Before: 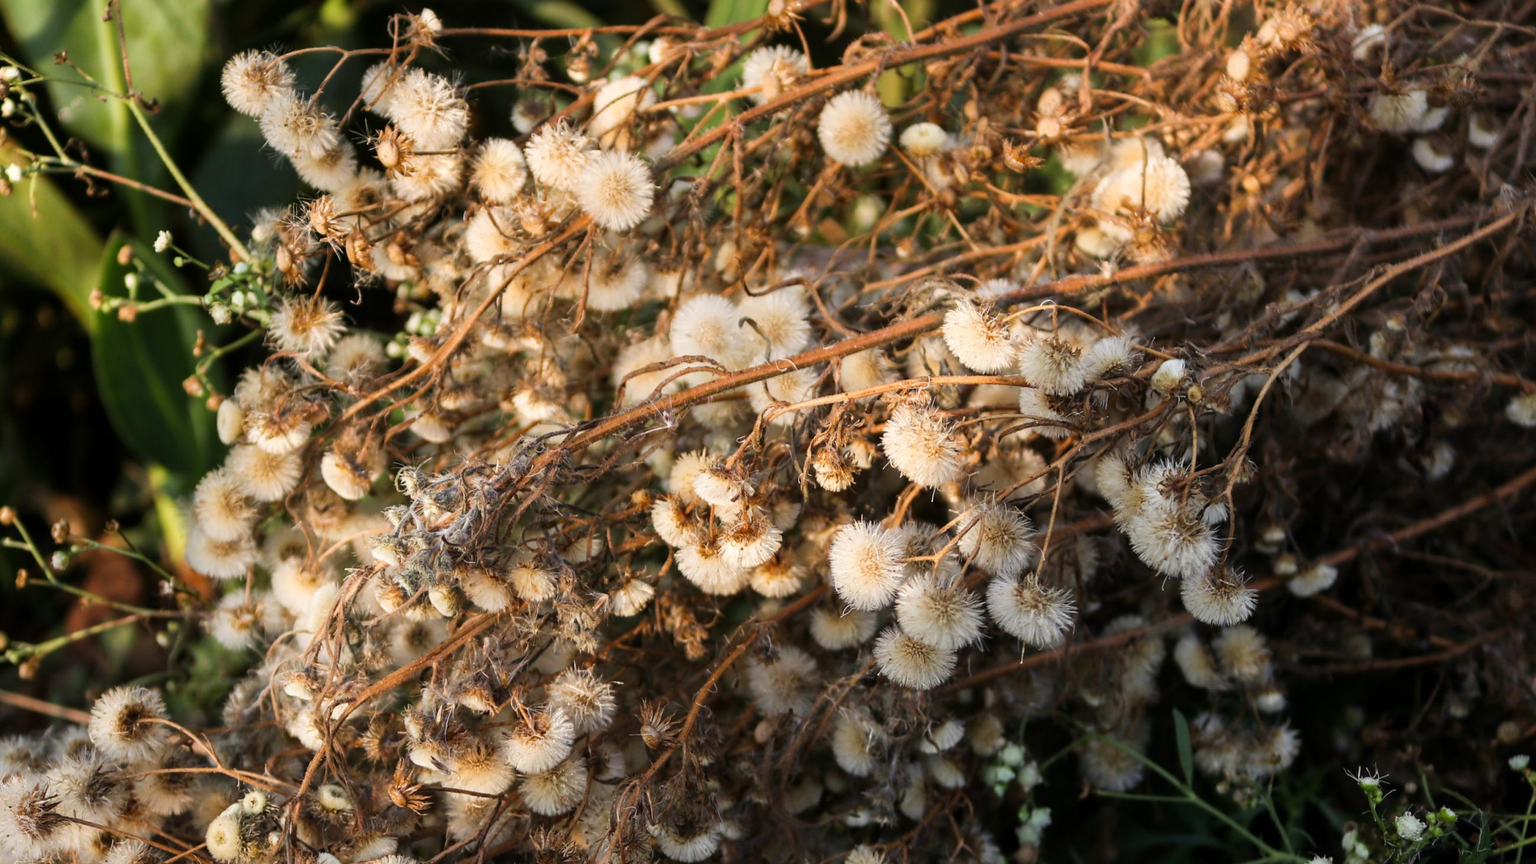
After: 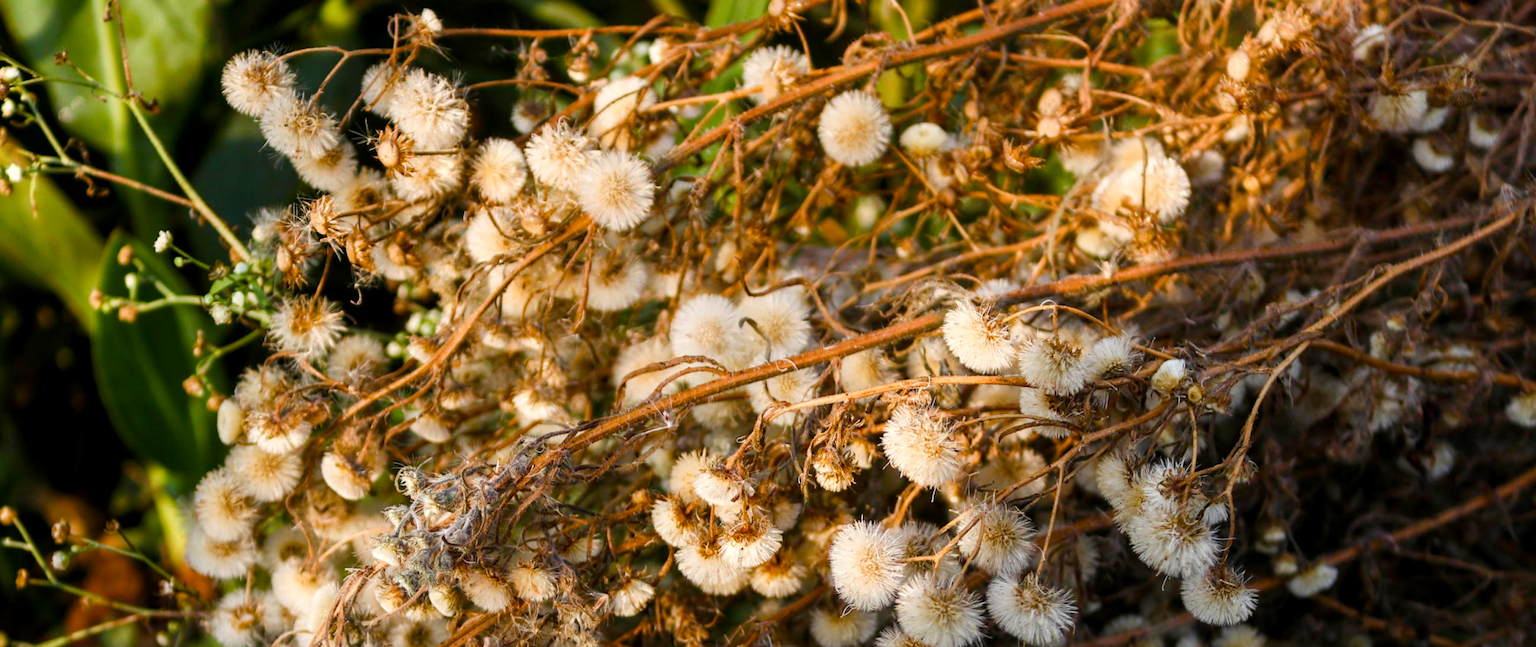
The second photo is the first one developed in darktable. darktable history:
local contrast: highlights 100%, shadows 100%, detail 120%, midtone range 0.2
crop: bottom 24.988%
color balance rgb: perceptual saturation grading › global saturation 35%, perceptual saturation grading › highlights -30%, perceptual saturation grading › shadows 35%, perceptual brilliance grading › global brilliance 3%, perceptual brilliance grading › highlights -3%, perceptual brilliance grading › shadows 3%
